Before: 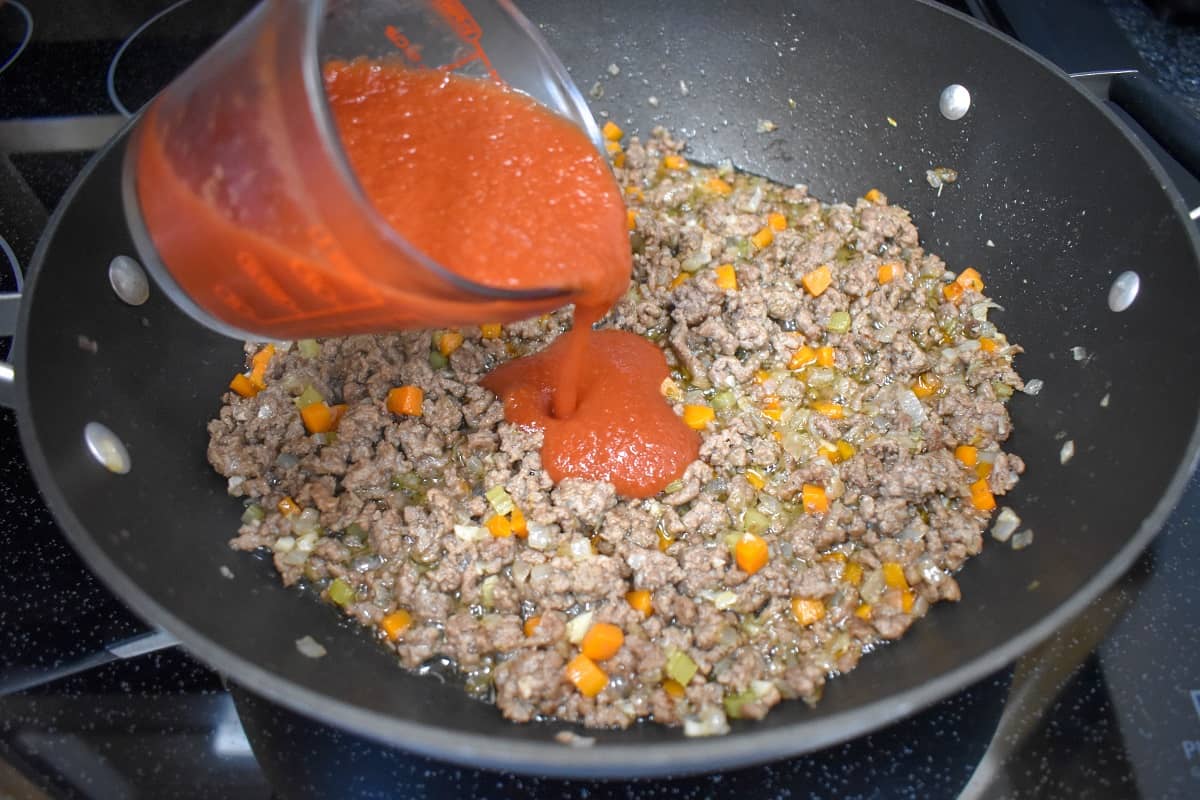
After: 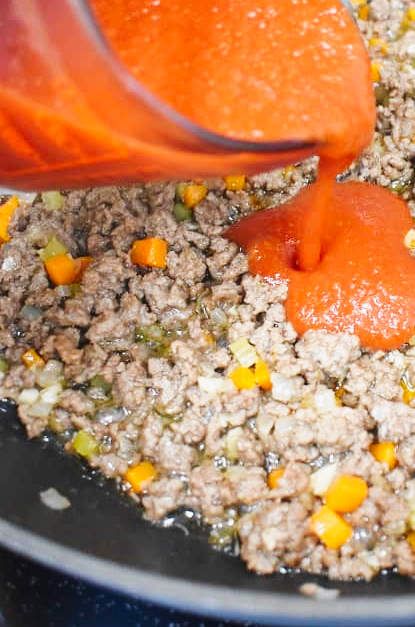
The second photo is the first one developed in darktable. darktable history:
crop and rotate: left 21.397%, top 18.613%, right 43.959%, bottom 3.001%
tone curve: curves: ch0 [(0, 0.008) (0.107, 0.083) (0.283, 0.287) (0.429, 0.51) (0.607, 0.739) (0.789, 0.893) (0.998, 0.978)]; ch1 [(0, 0) (0.323, 0.339) (0.438, 0.427) (0.478, 0.484) (0.502, 0.502) (0.527, 0.525) (0.571, 0.579) (0.608, 0.629) (0.669, 0.704) (0.859, 0.899) (1, 1)]; ch2 [(0, 0) (0.33, 0.347) (0.421, 0.456) (0.473, 0.498) (0.502, 0.504) (0.522, 0.524) (0.549, 0.567) (0.593, 0.626) (0.676, 0.724) (1, 1)], preserve colors none
